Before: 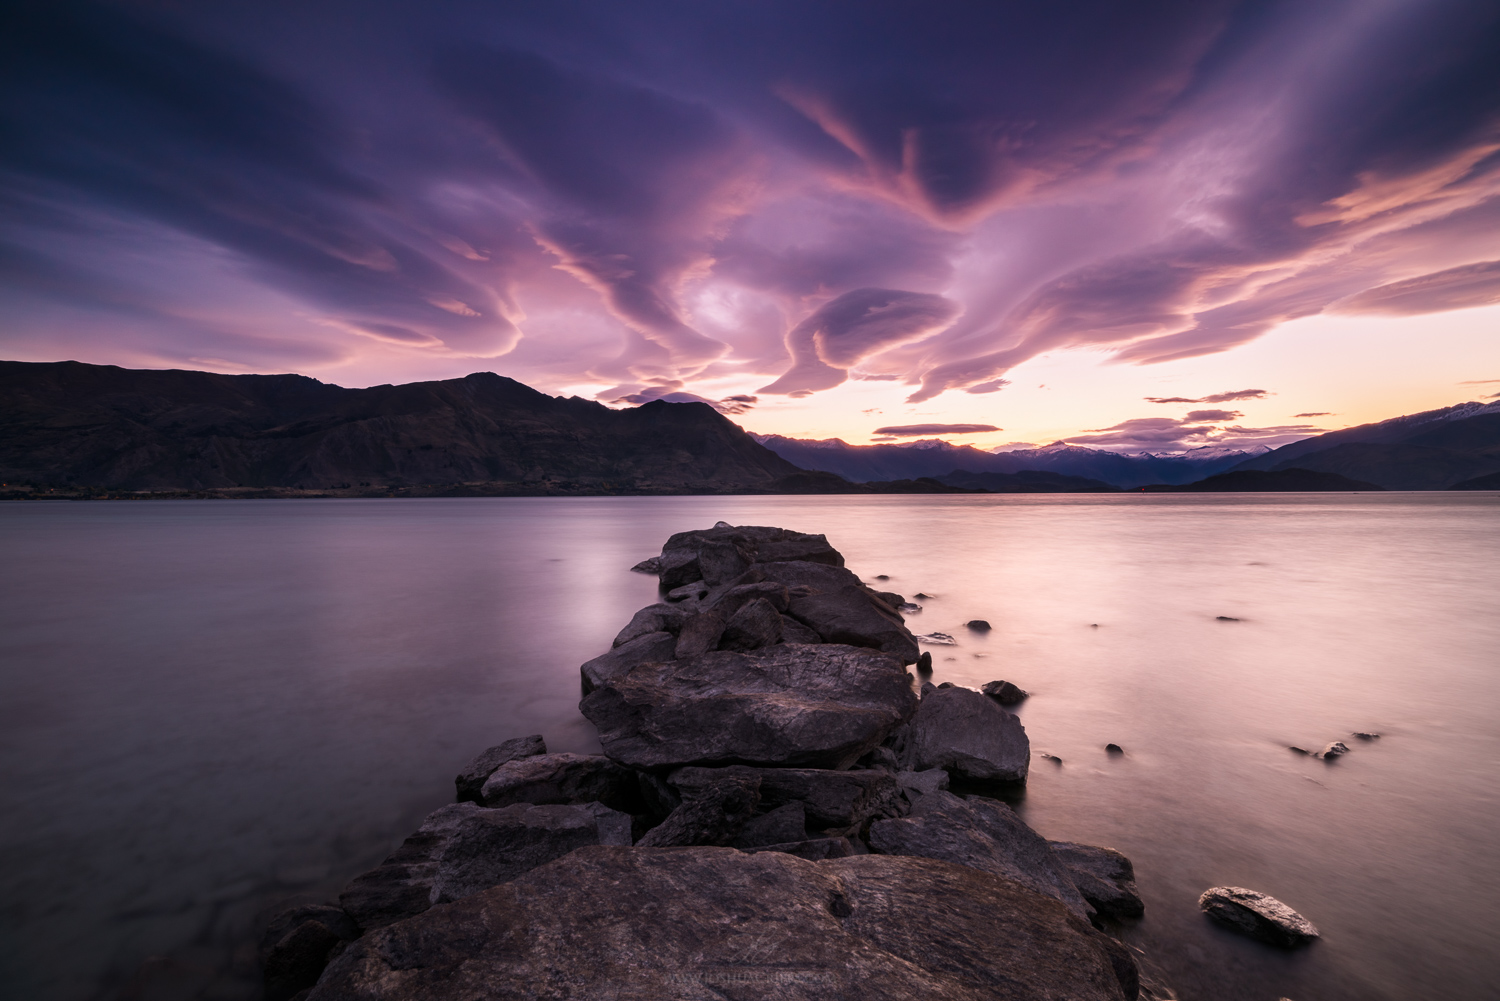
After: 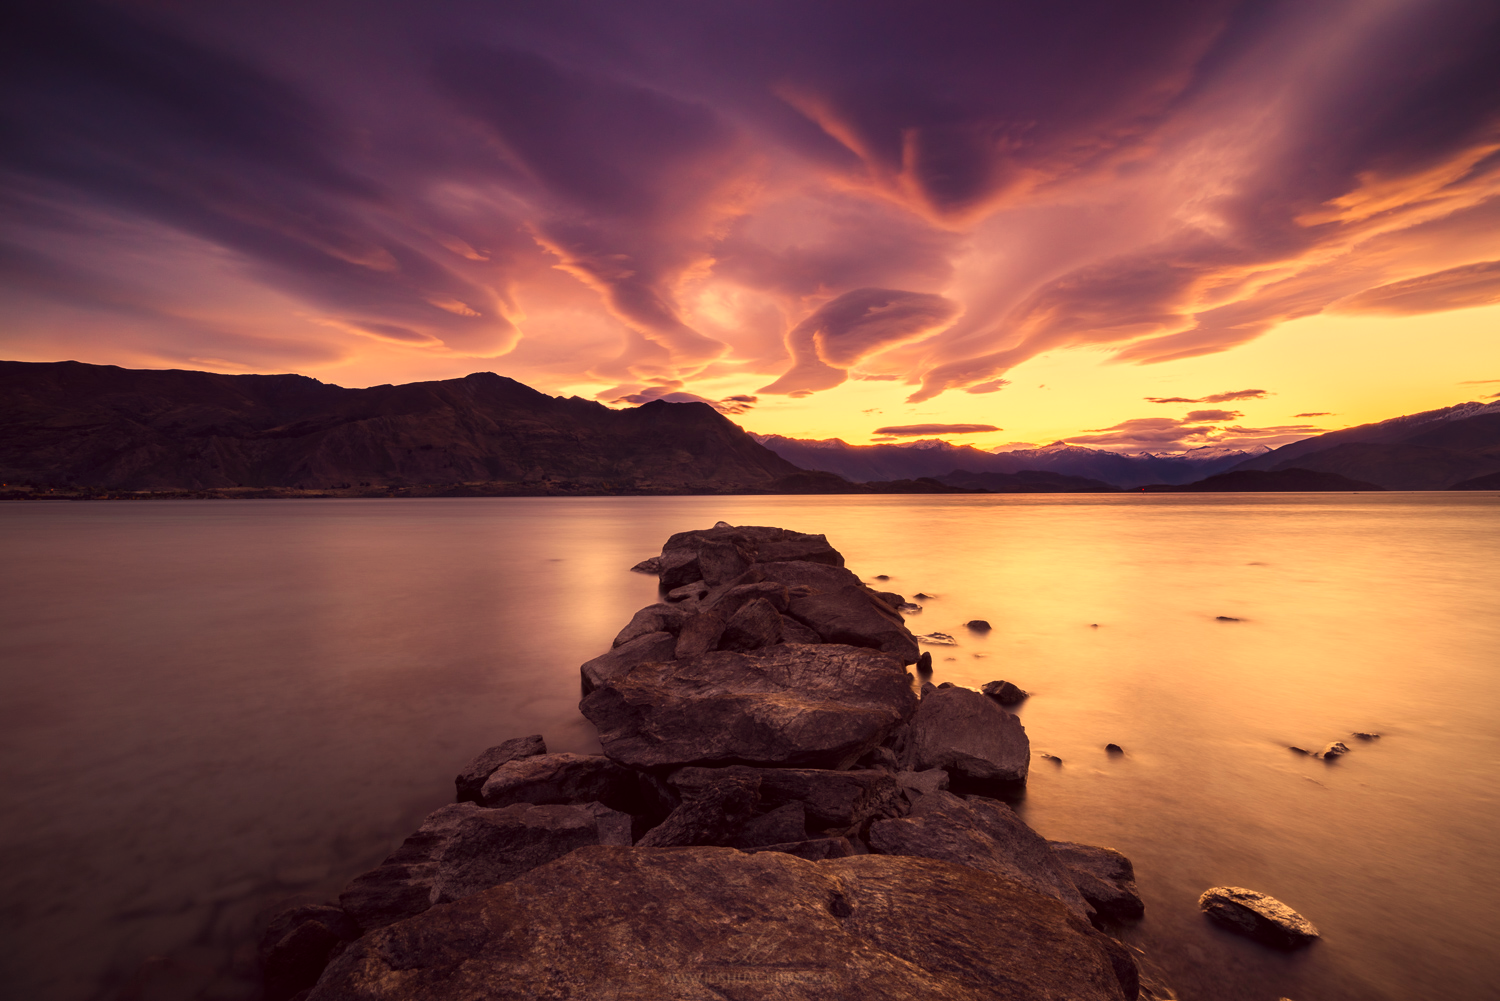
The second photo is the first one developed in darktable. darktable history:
white balance: red 1.127, blue 0.943
color correction: highlights a* -0.482, highlights b* 40, shadows a* 9.8, shadows b* -0.161
